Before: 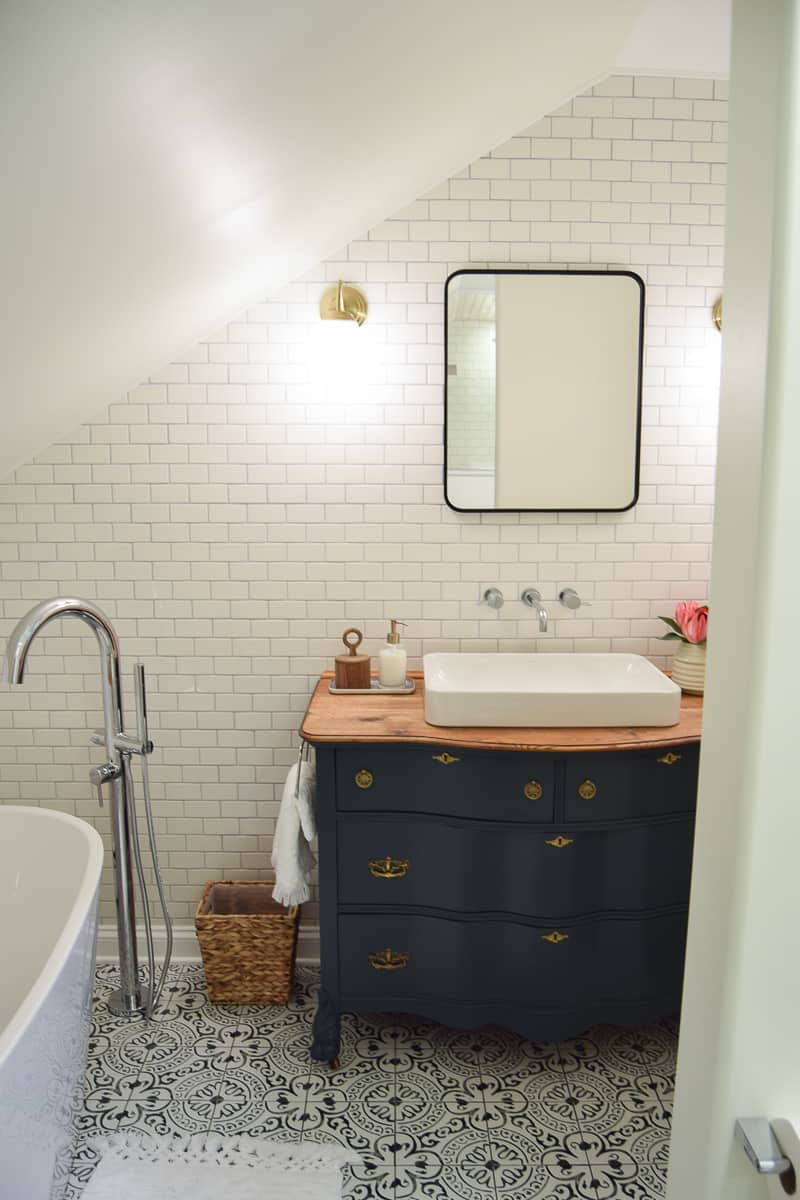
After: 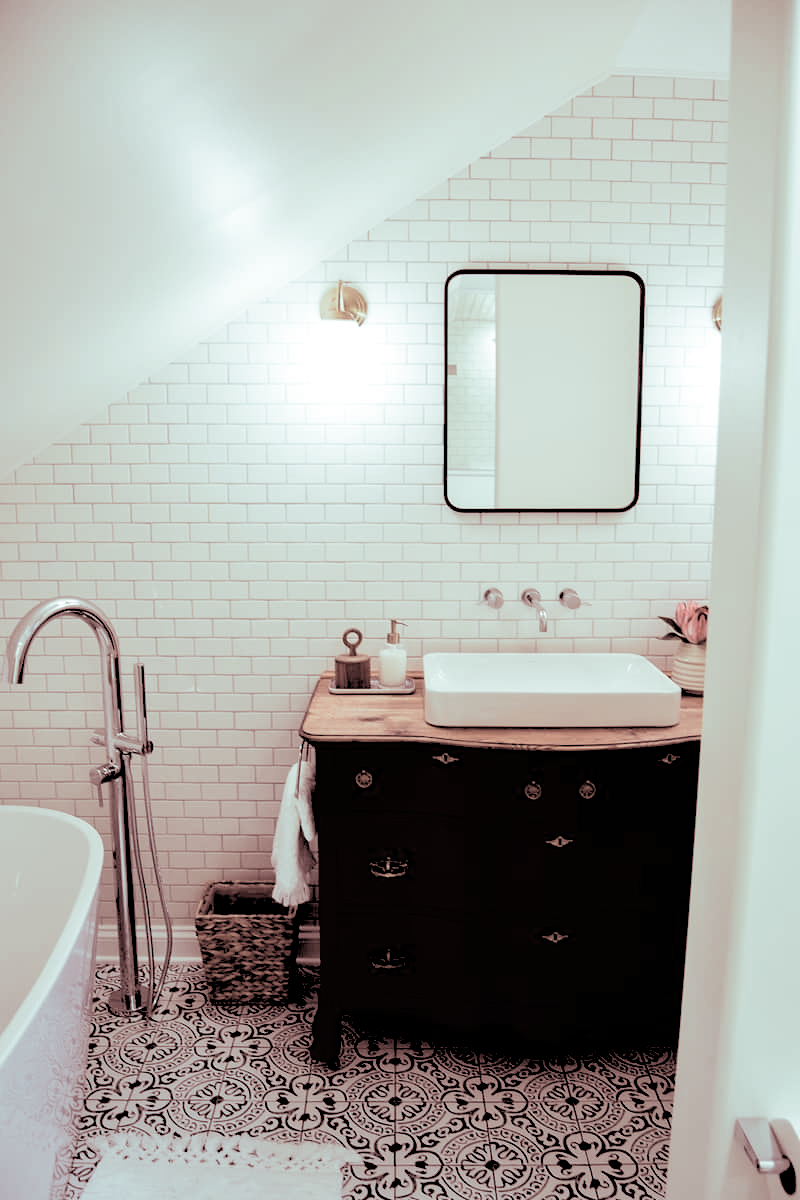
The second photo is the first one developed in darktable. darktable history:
exposure: black level correction 0.047, exposure 0.013 EV, compensate highlight preservation false
contrast brightness saturation: brightness 0.18, saturation -0.5
split-toning: shadows › saturation 0.3, highlights › hue 180°, highlights › saturation 0.3, compress 0%
